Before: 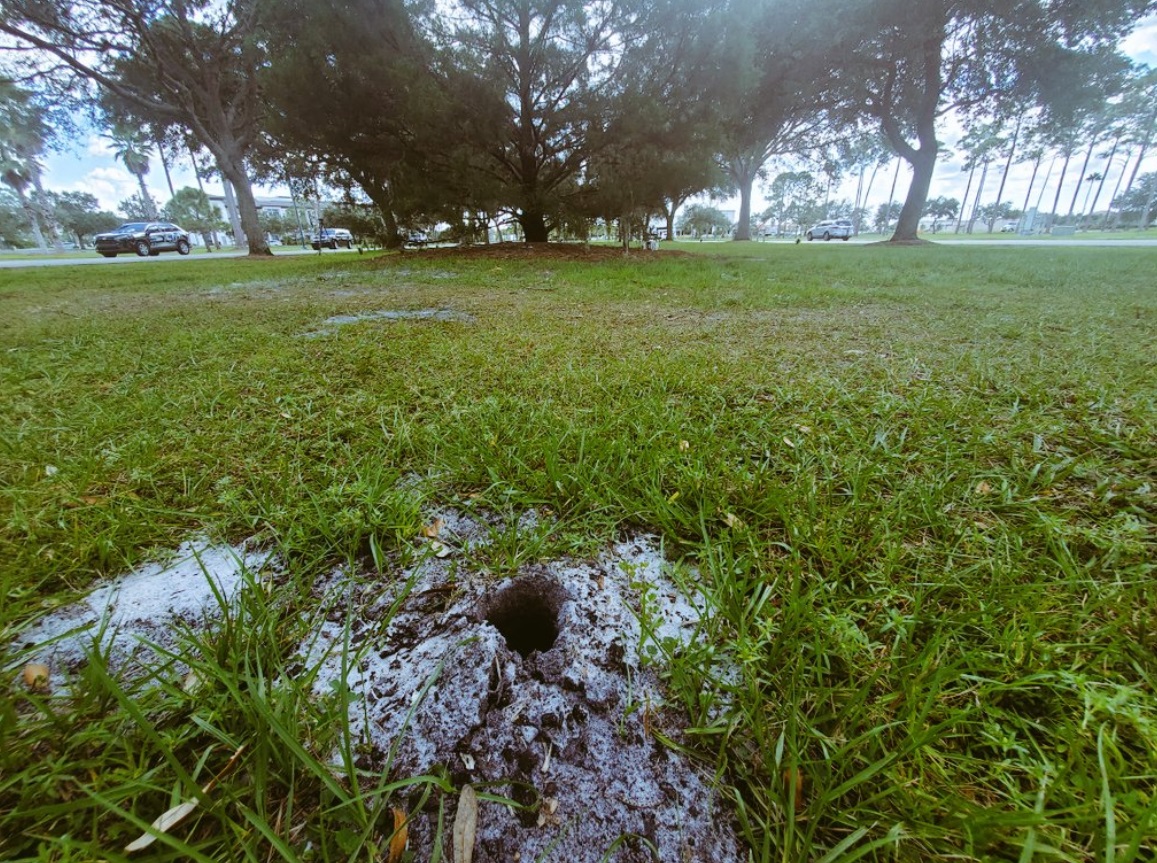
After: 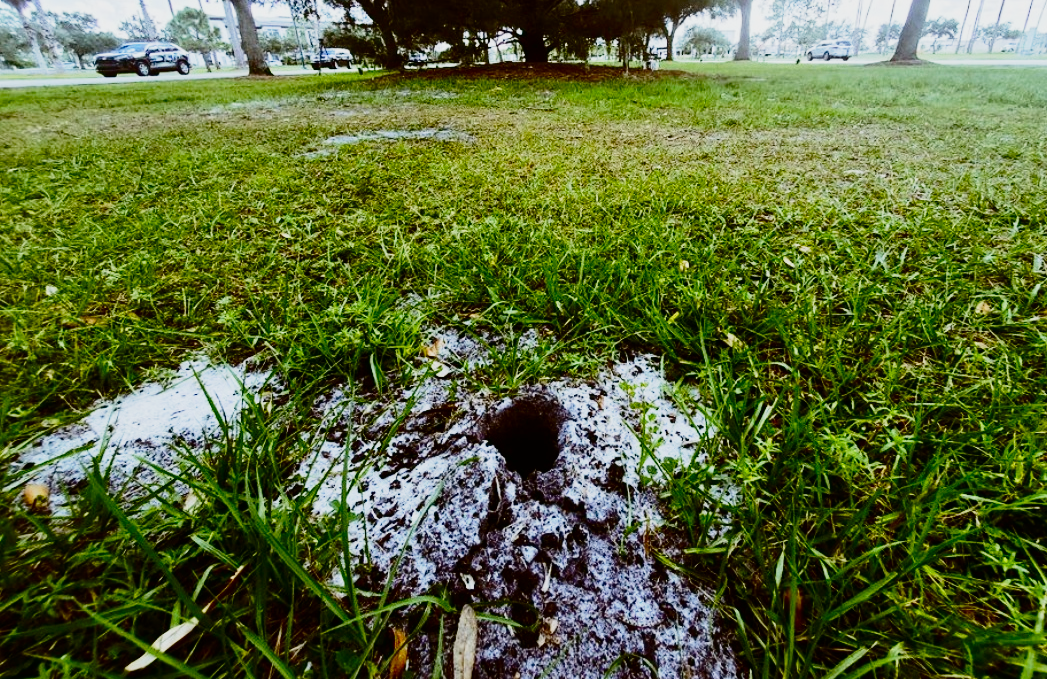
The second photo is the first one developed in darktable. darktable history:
contrast brightness saturation: contrast 0.19, brightness -0.24, saturation 0.11
base curve: curves: ch0 [(0, 0) (0.028, 0.03) (0.121, 0.232) (0.46, 0.748) (0.859, 0.968) (1, 1)], preserve colors none
shadows and highlights: radius 121.13, shadows 21.4, white point adjustment -9.72, highlights -14.39, soften with gaussian
tone equalizer: -8 EV -0.417 EV, -7 EV -0.389 EV, -6 EV -0.333 EV, -5 EV -0.222 EV, -3 EV 0.222 EV, -2 EV 0.333 EV, -1 EV 0.389 EV, +0 EV 0.417 EV, edges refinement/feathering 500, mask exposure compensation -1.57 EV, preserve details no
crop: top 20.916%, right 9.437%, bottom 0.316%
